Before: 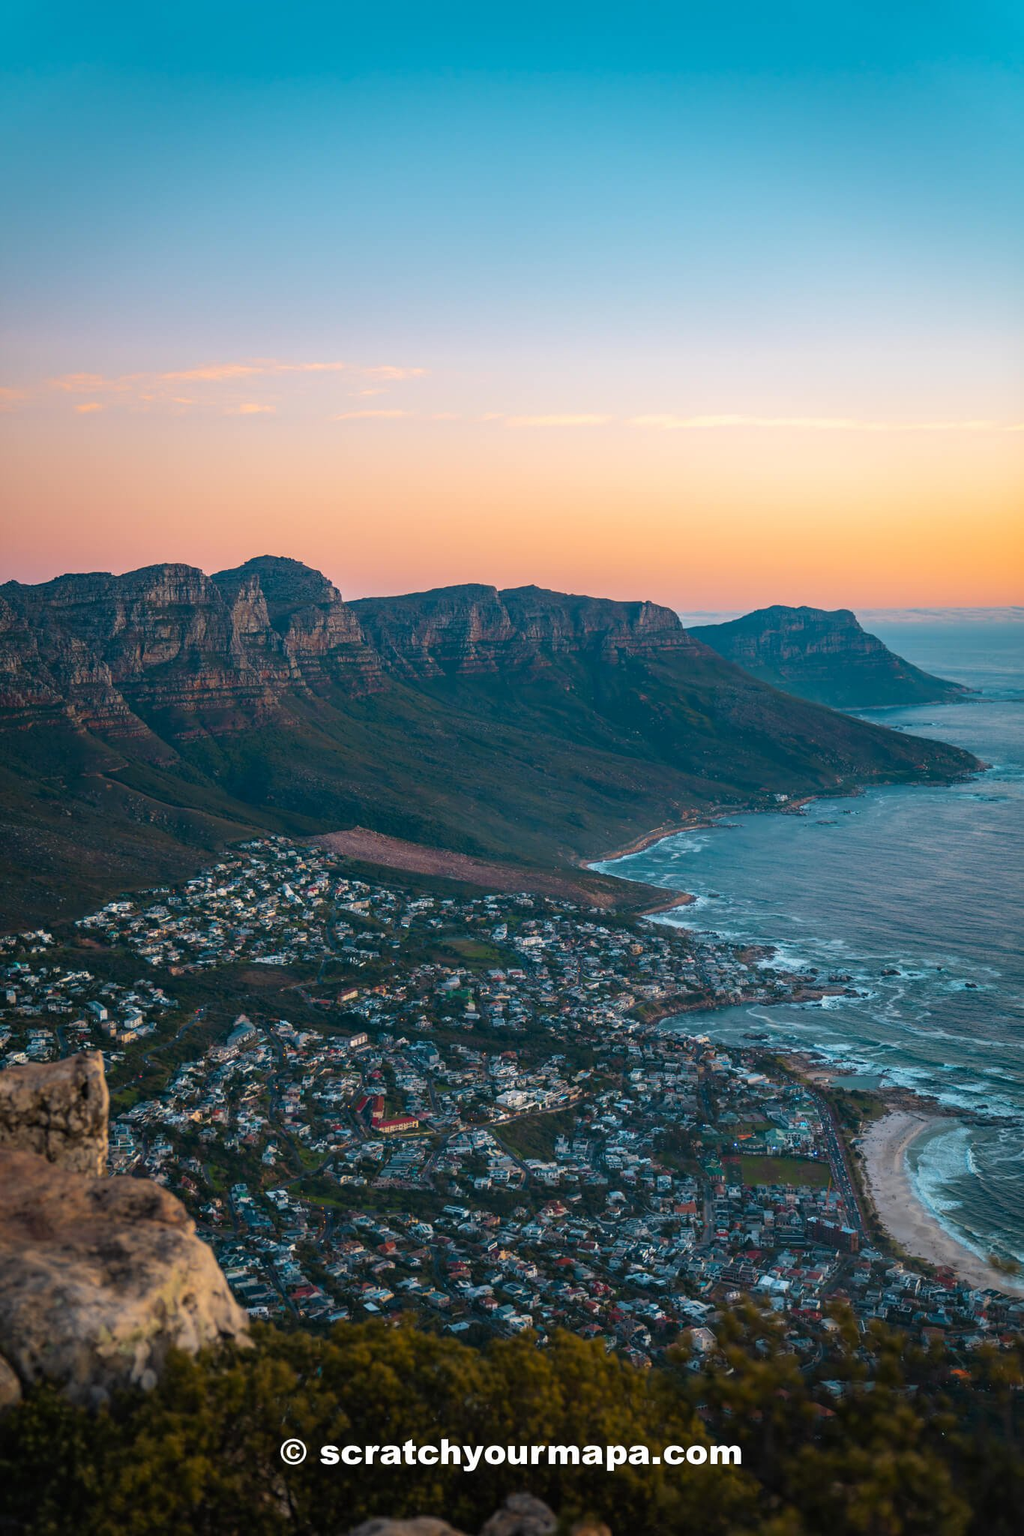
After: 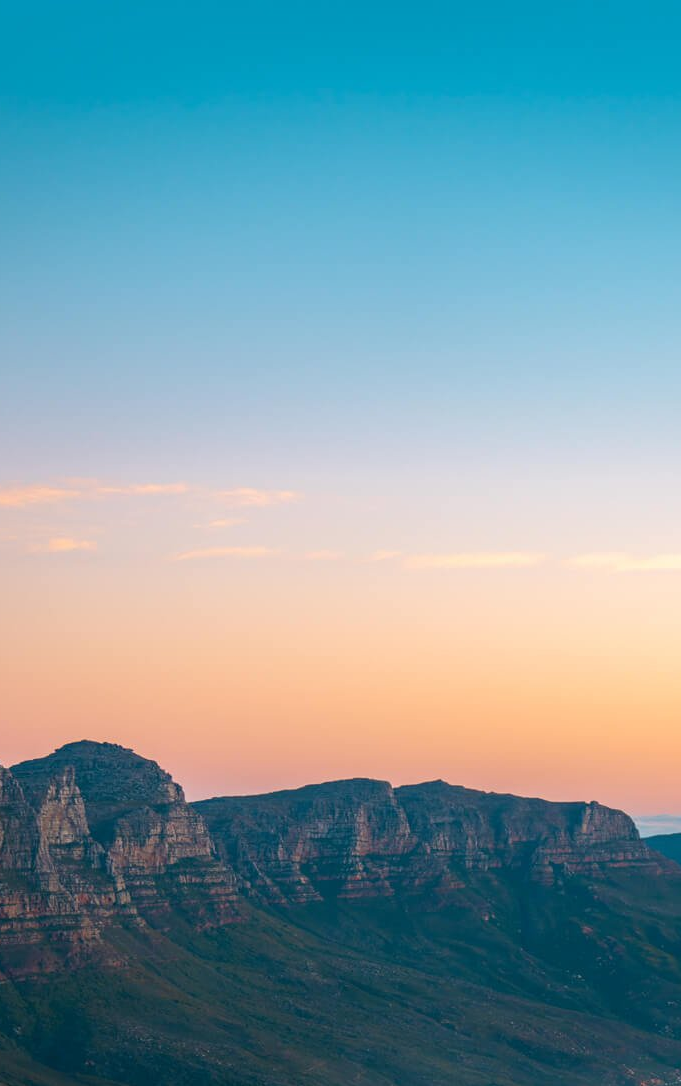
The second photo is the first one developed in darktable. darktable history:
crop: left 19.892%, right 30.205%, bottom 46.954%
